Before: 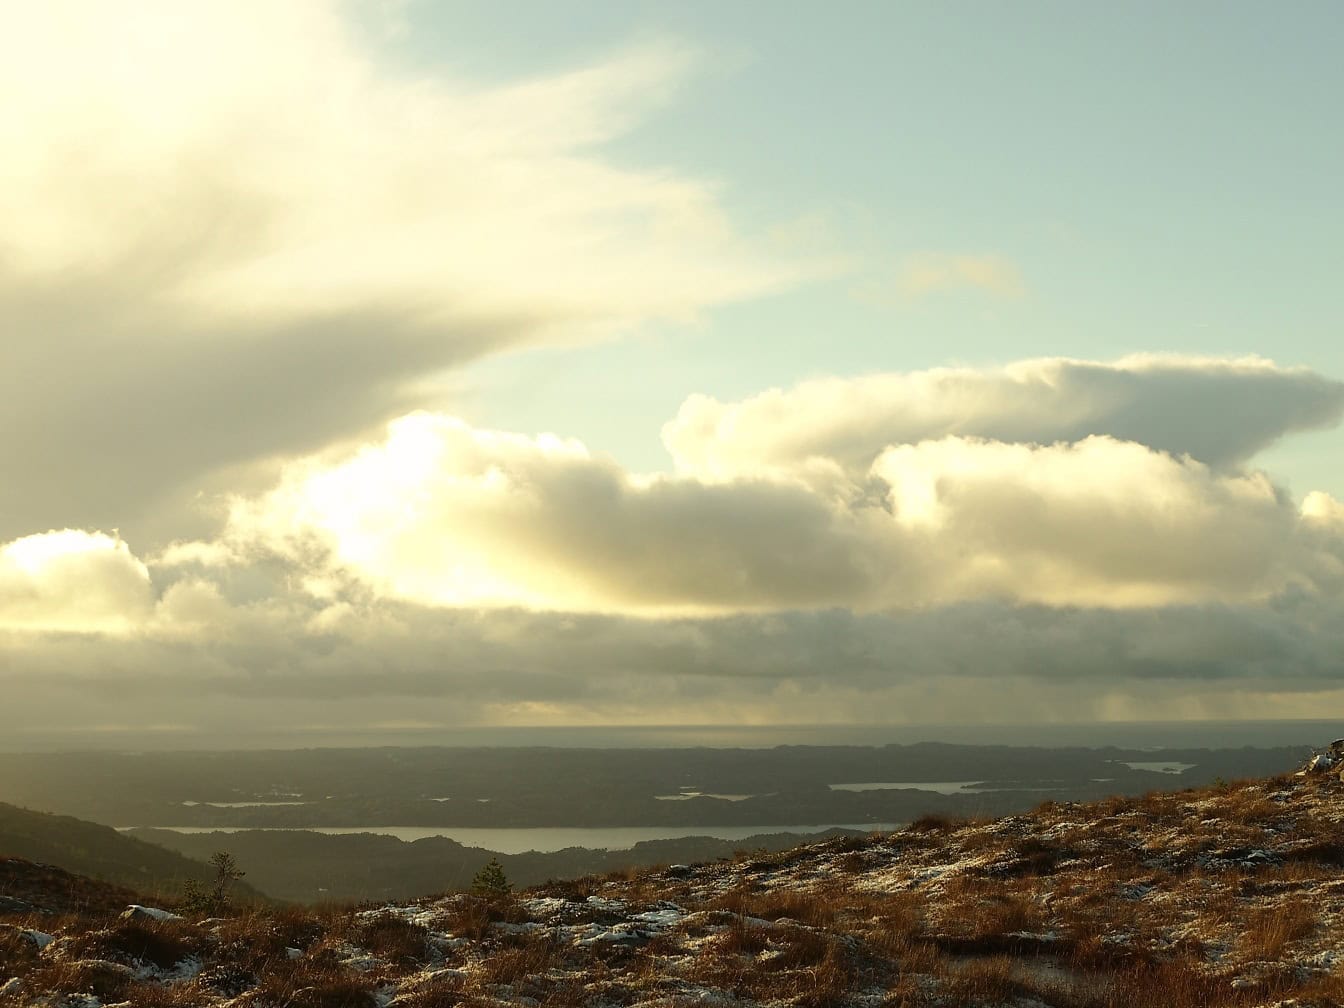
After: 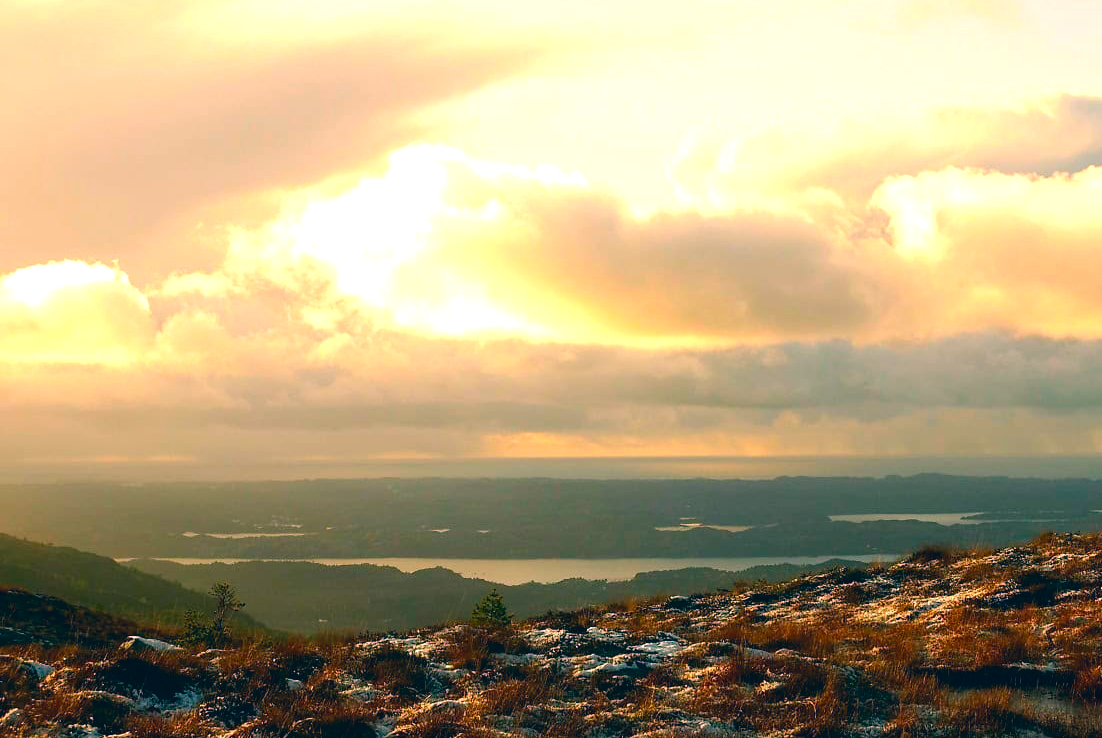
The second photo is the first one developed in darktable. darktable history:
color correction: highlights a* 16.86, highlights b* 0.279, shadows a* -14.81, shadows b* -14.16, saturation 1.47
levels: levels [0, 0.43, 0.859]
crop: top 26.721%, right 17.988%
